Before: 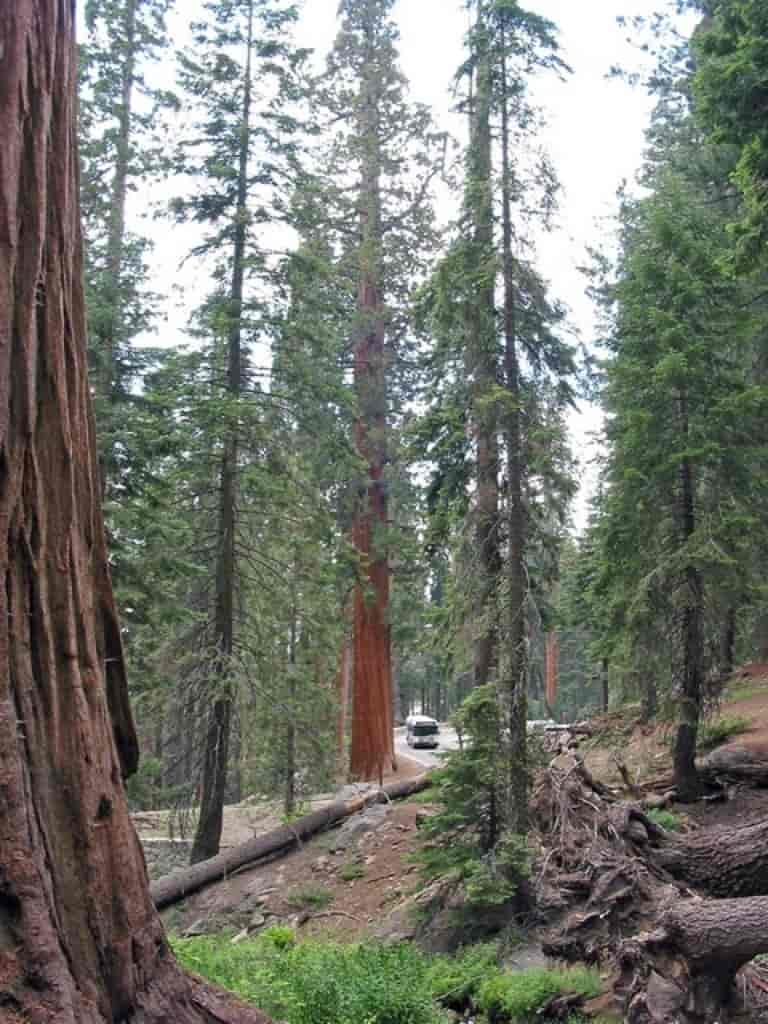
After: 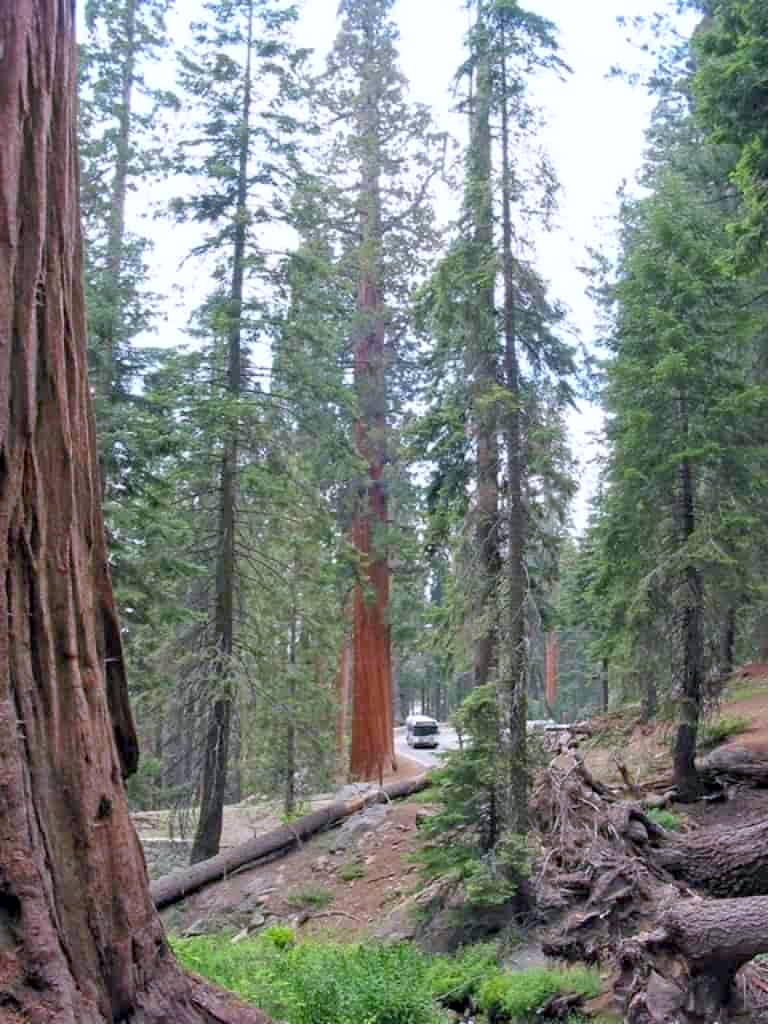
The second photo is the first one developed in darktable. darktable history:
contrast brightness saturation: brightness 0.09, saturation 0.19
exposure: black level correction 0.004, exposure 0.014 EV, compensate highlight preservation false
white balance: red 0.984, blue 1.059
